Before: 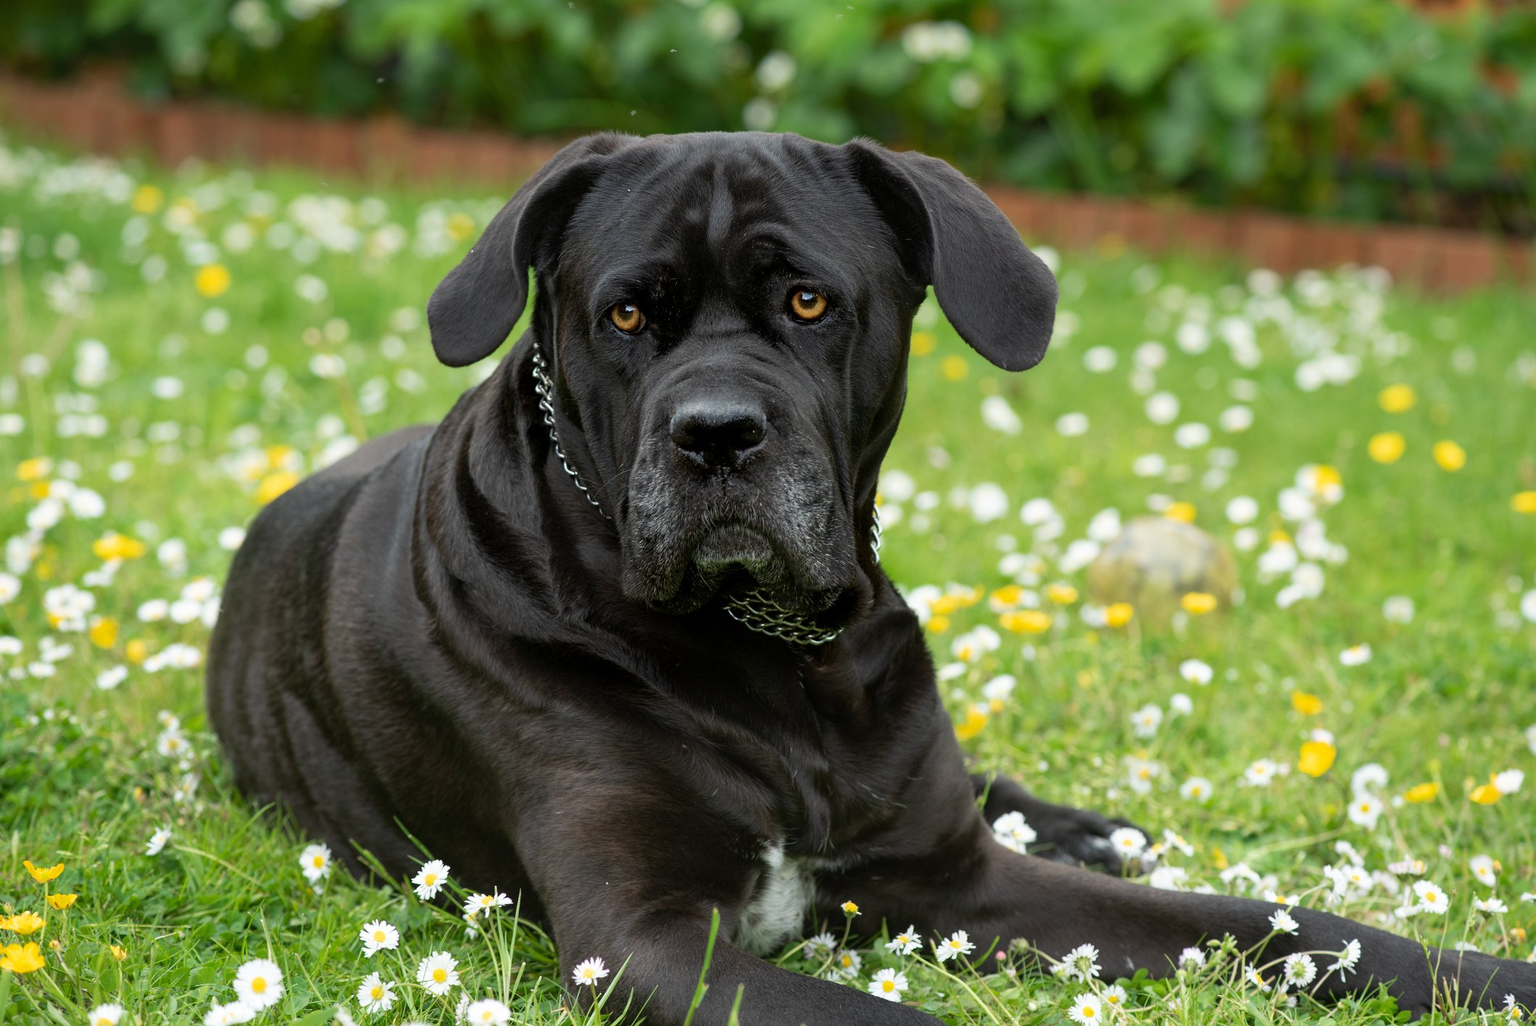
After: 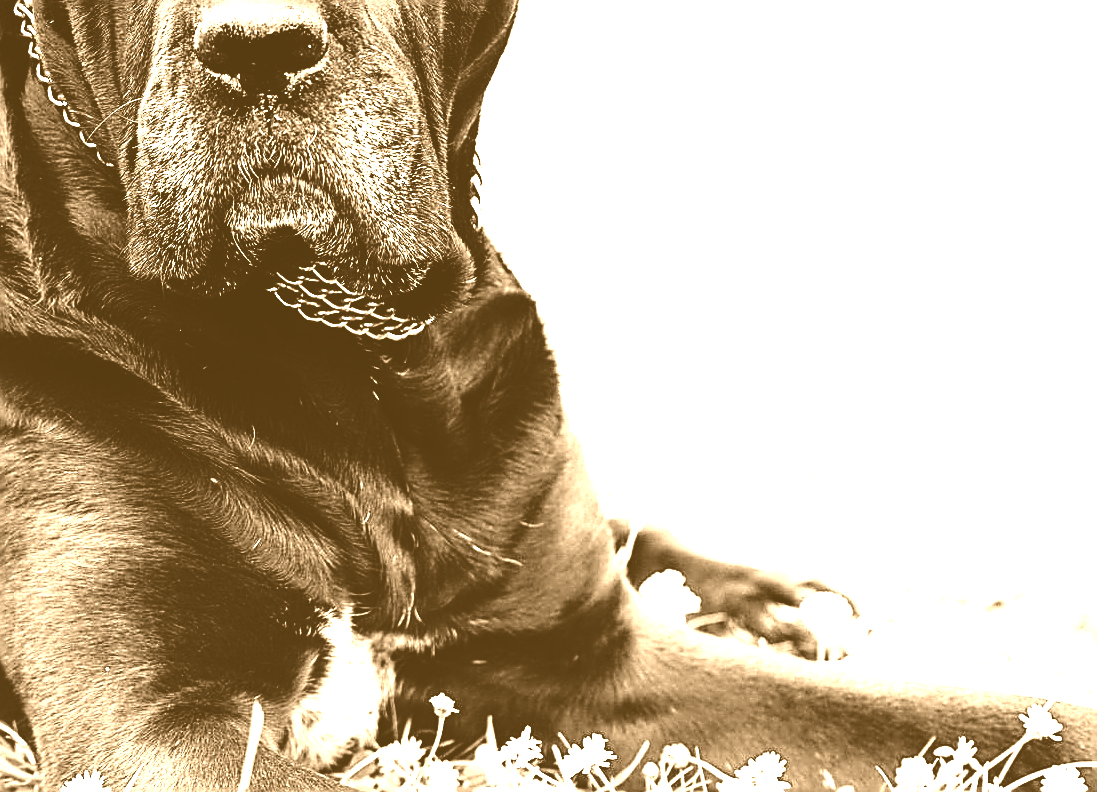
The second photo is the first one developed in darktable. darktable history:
exposure: black level correction 0.001, exposure 0.955 EV, compensate exposure bias true, compensate highlight preservation false
rgb curve: curves: ch0 [(0, 0) (0.21, 0.15) (0.24, 0.21) (0.5, 0.75) (0.75, 0.96) (0.89, 0.99) (1, 1)]; ch1 [(0, 0.02) (0.21, 0.13) (0.25, 0.2) (0.5, 0.67) (0.75, 0.9) (0.89, 0.97) (1, 1)]; ch2 [(0, 0.02) (0.21, 0.13) (0.25, 0.2) (0.5, 0.67) (0.75, 0.9) (0.89, 0.97) (1, 1)], compensate middle gray true
sharpen: amount 1
crop: left 34.479%, top 38.822%, right 13.718%, bottom 5.172%
colorize: hue 28.8°, source mix 100%
velvia: on, module defaults
haze removal: compatibility mode true, adaptive false
